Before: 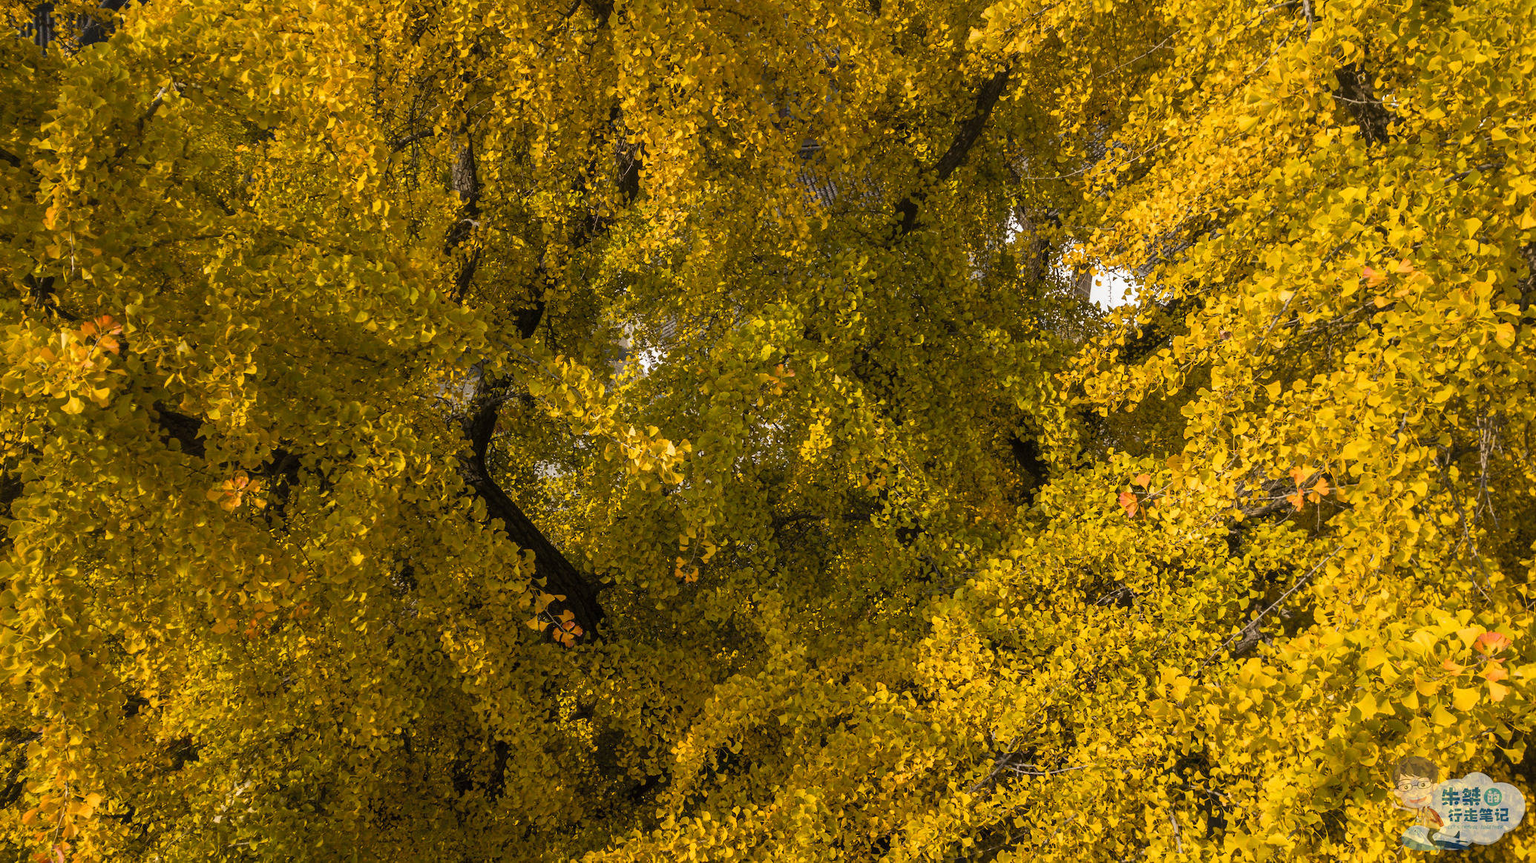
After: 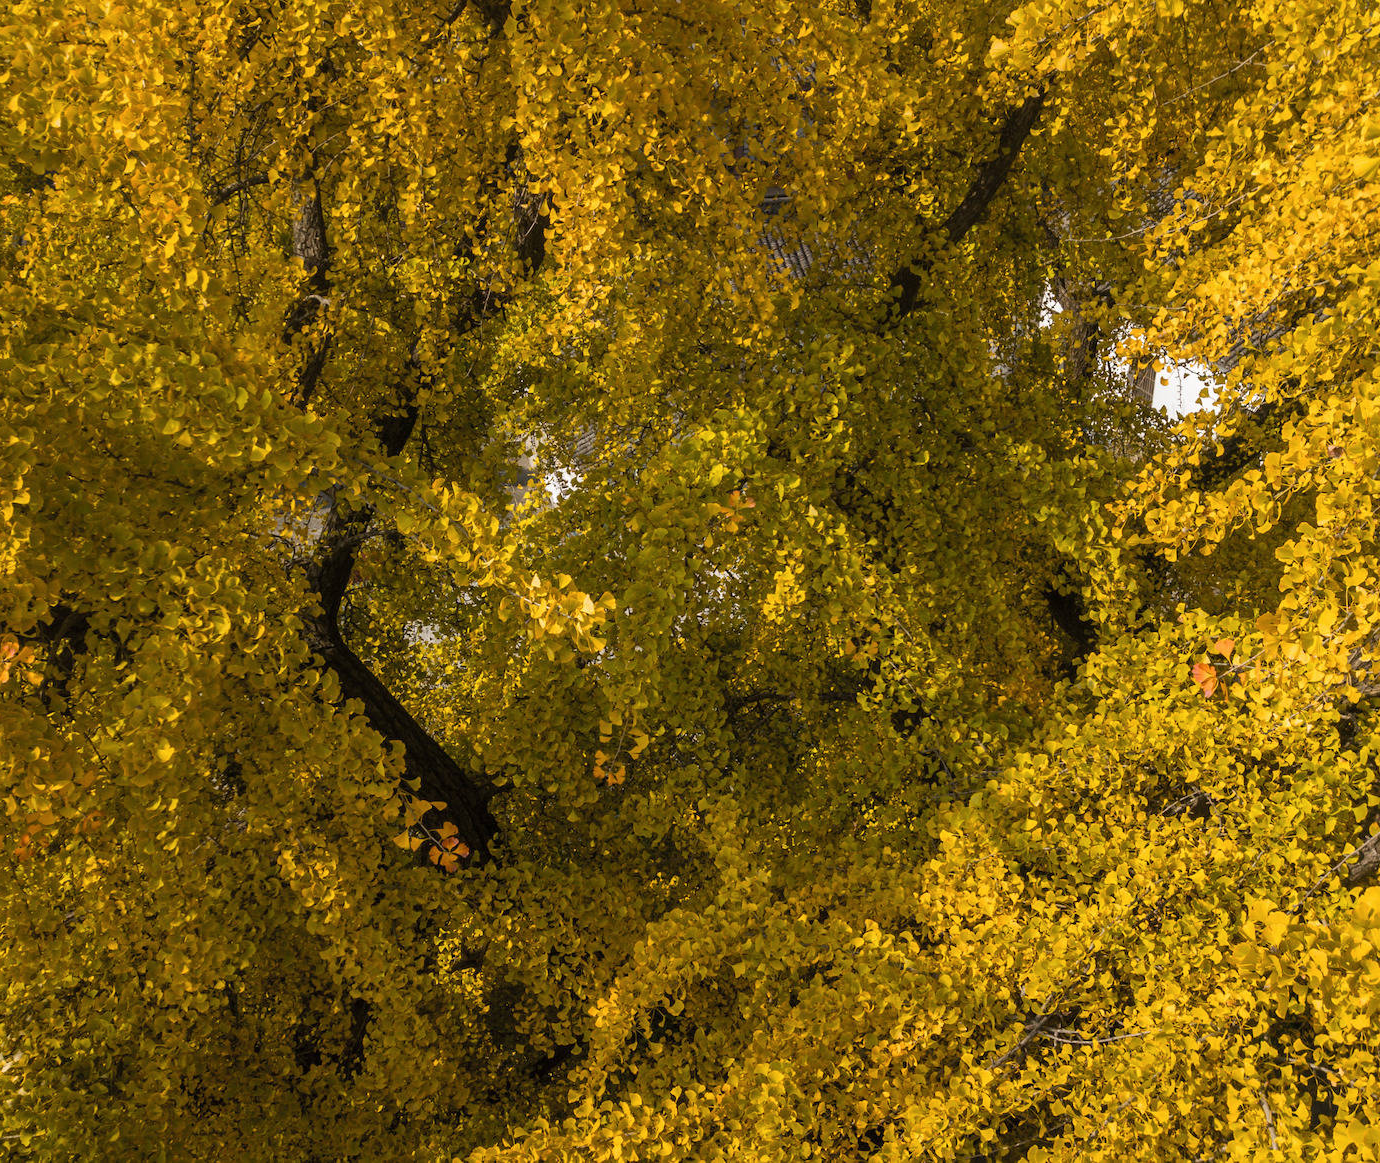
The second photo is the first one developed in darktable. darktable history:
crop and rotate: left 15.273%, right 18.048%
color correction: highlights b* -0.043, saturation 0.984
